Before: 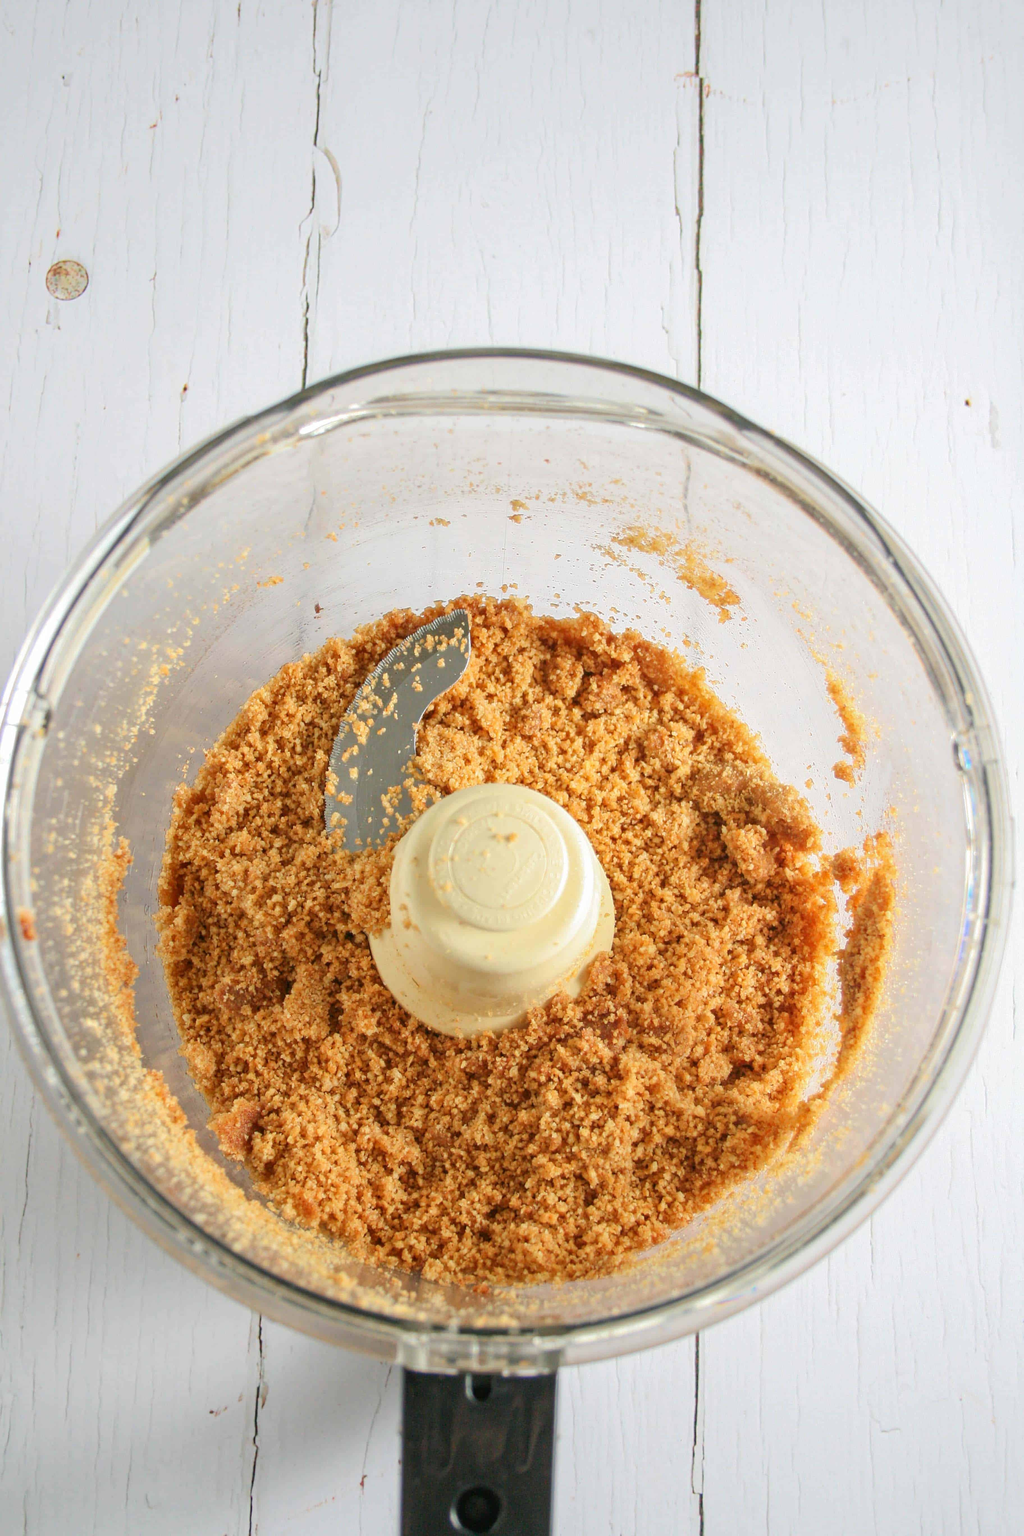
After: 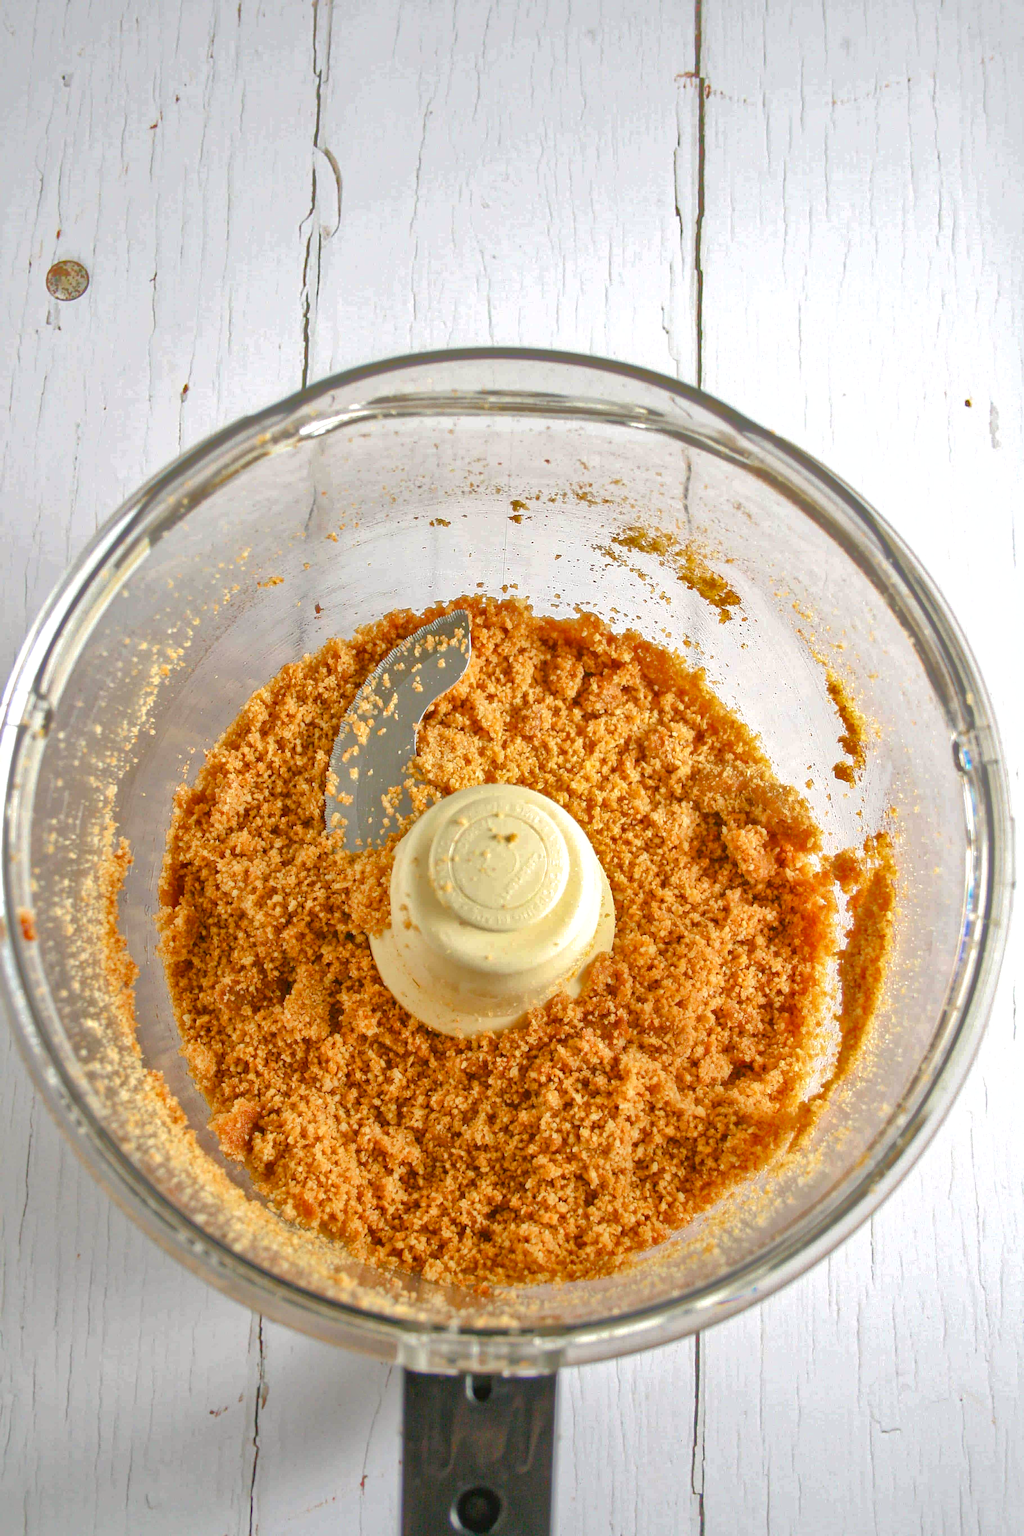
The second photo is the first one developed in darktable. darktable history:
shadows and highlights: shadows 39.9, highlights -59.68
color balance rgb: power › chroma 0.315%, power › hue 23.41°, perceptual saturation grading › global saturation 20%, perceptual saturation grading › highlights -24.982%, perceptual saturation grading › shadows 49.837%, perceptual brilliance grading › global brilliance 9.52%, global vibrance -17.337%, contrast -6.13%
